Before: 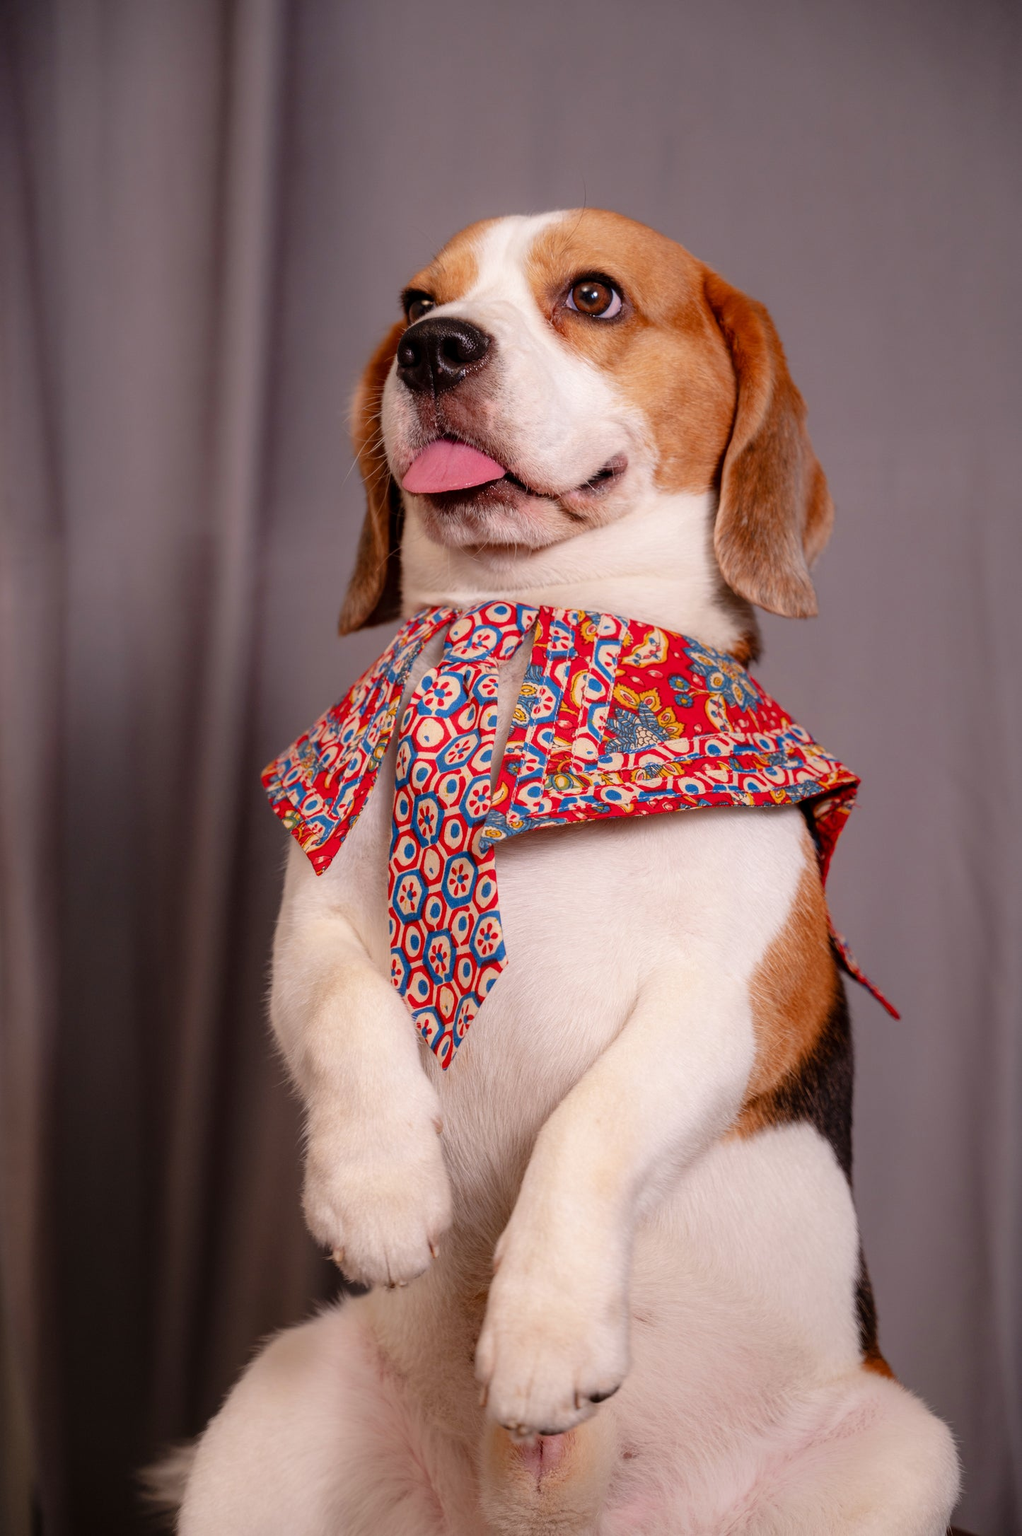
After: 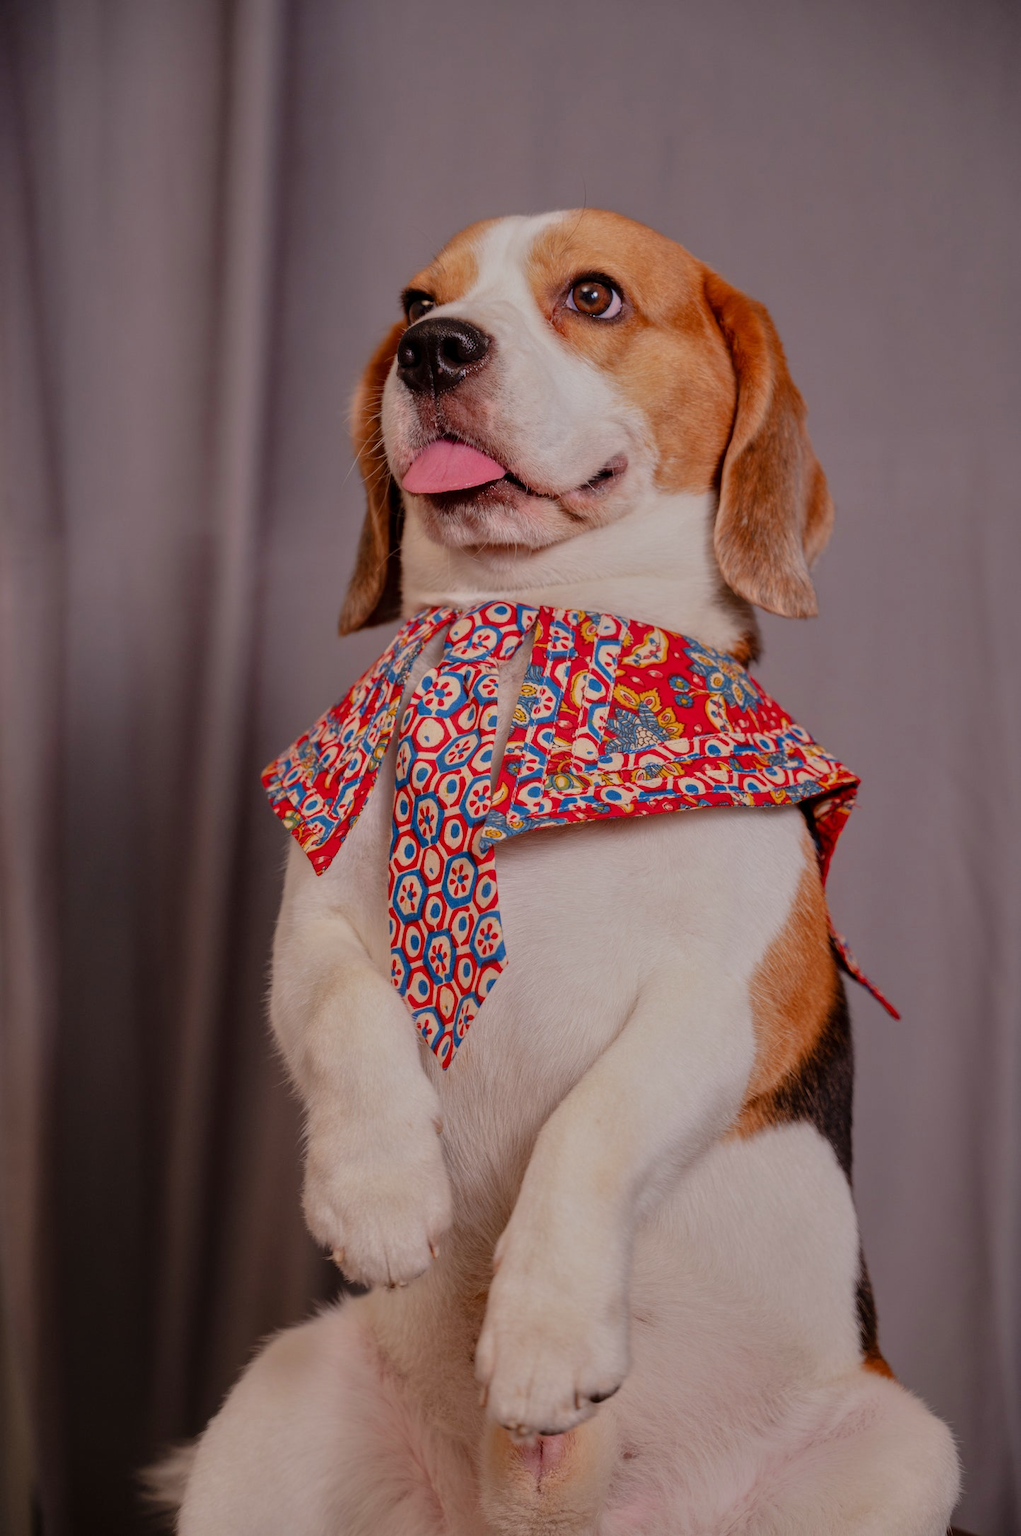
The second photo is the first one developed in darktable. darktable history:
tone equalizer: -8 EV -0.002 EV, -7 EV 0.005 EV, -6 EV -0.008 EV, -5 EV 0.007 EV, -4 EV -0.042 EV, -3 EV -0.233 EV, -2 EV -0.662 EV, -1 EV -0.983 EV, +0 EV -0.969 EV, smoothing diameter 2%, edges refinement/feathering 20, mask exposure compensation -1.57 EV, filter diffusion 5
